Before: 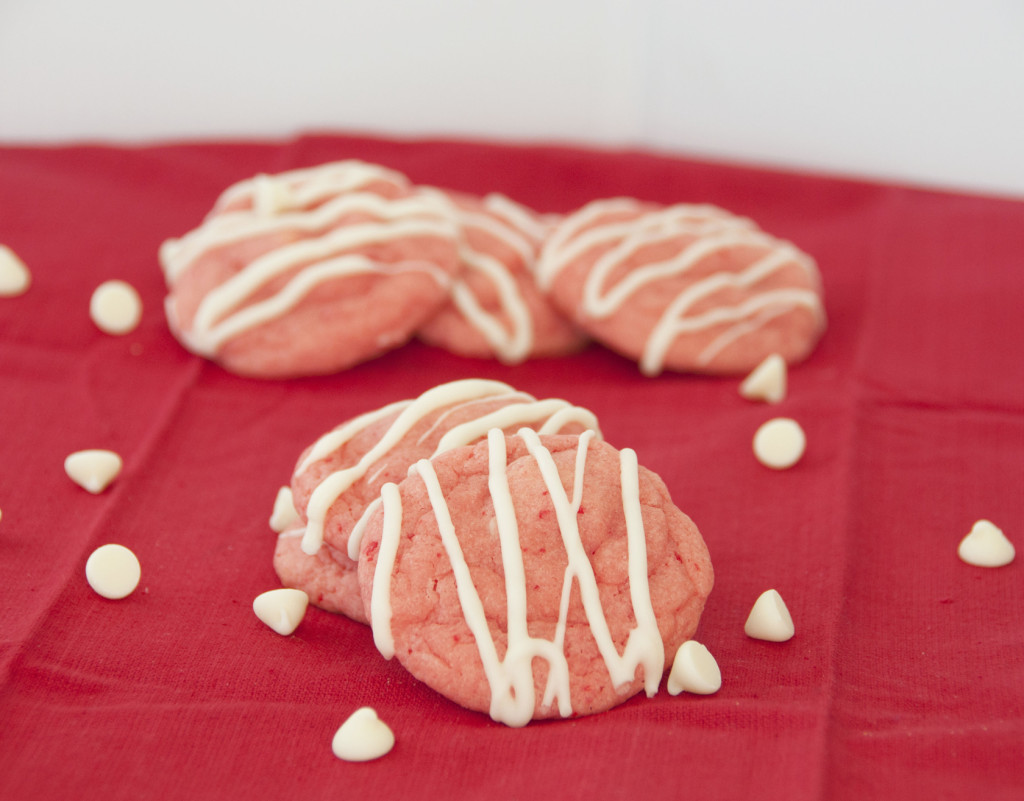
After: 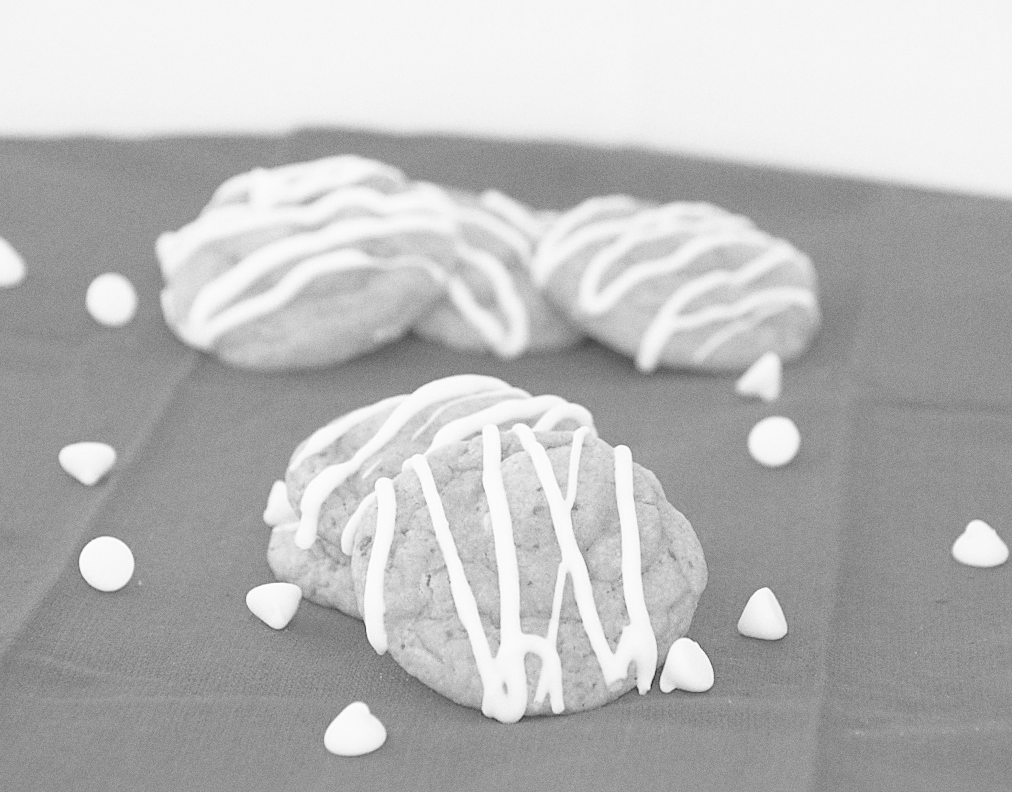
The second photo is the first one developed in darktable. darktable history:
sharpen: radius 1.4, amount 1.25, threshold 0.7
monochrome: a 16.01, b -2.65, highlights 0.52
exposure: black level correction 0, exposure 1.625 EV, compensate exposure bias true, compensate highlight preservation false
crop and rotate: angle -0.5°
filmic rgb: black relative exposure -7.65 EV, white relative exposure 4.56 EV, hardness 3.61, color science v6 (2022)
grain: on, module defaults
